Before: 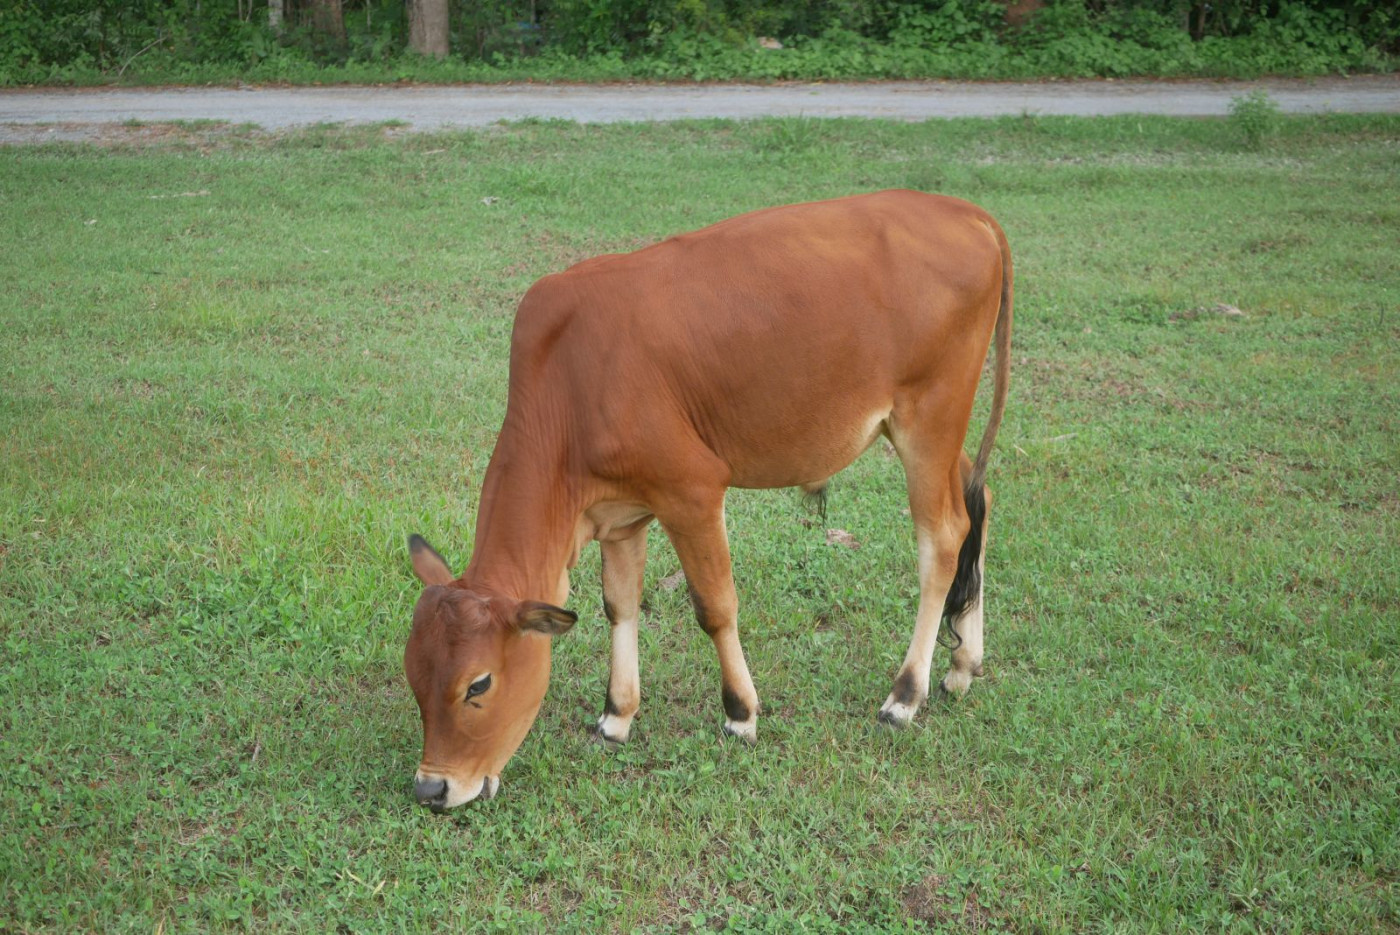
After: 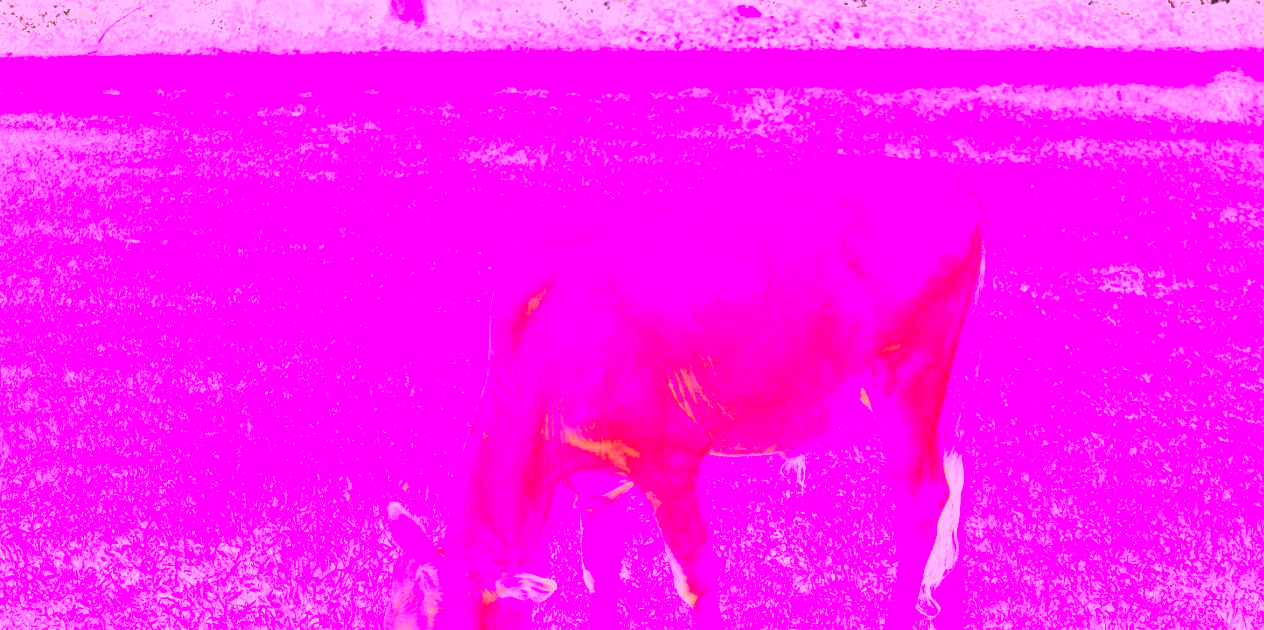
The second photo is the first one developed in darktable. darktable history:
white balance: red 8, blue 8
crop: left 1.509%, top 3.452%, right 7.696%, bottom 28.452%
contrast brightness saturation: contrast 0.57, brightness 0.57, saturation -0.34
local contrast: on, module defaults
